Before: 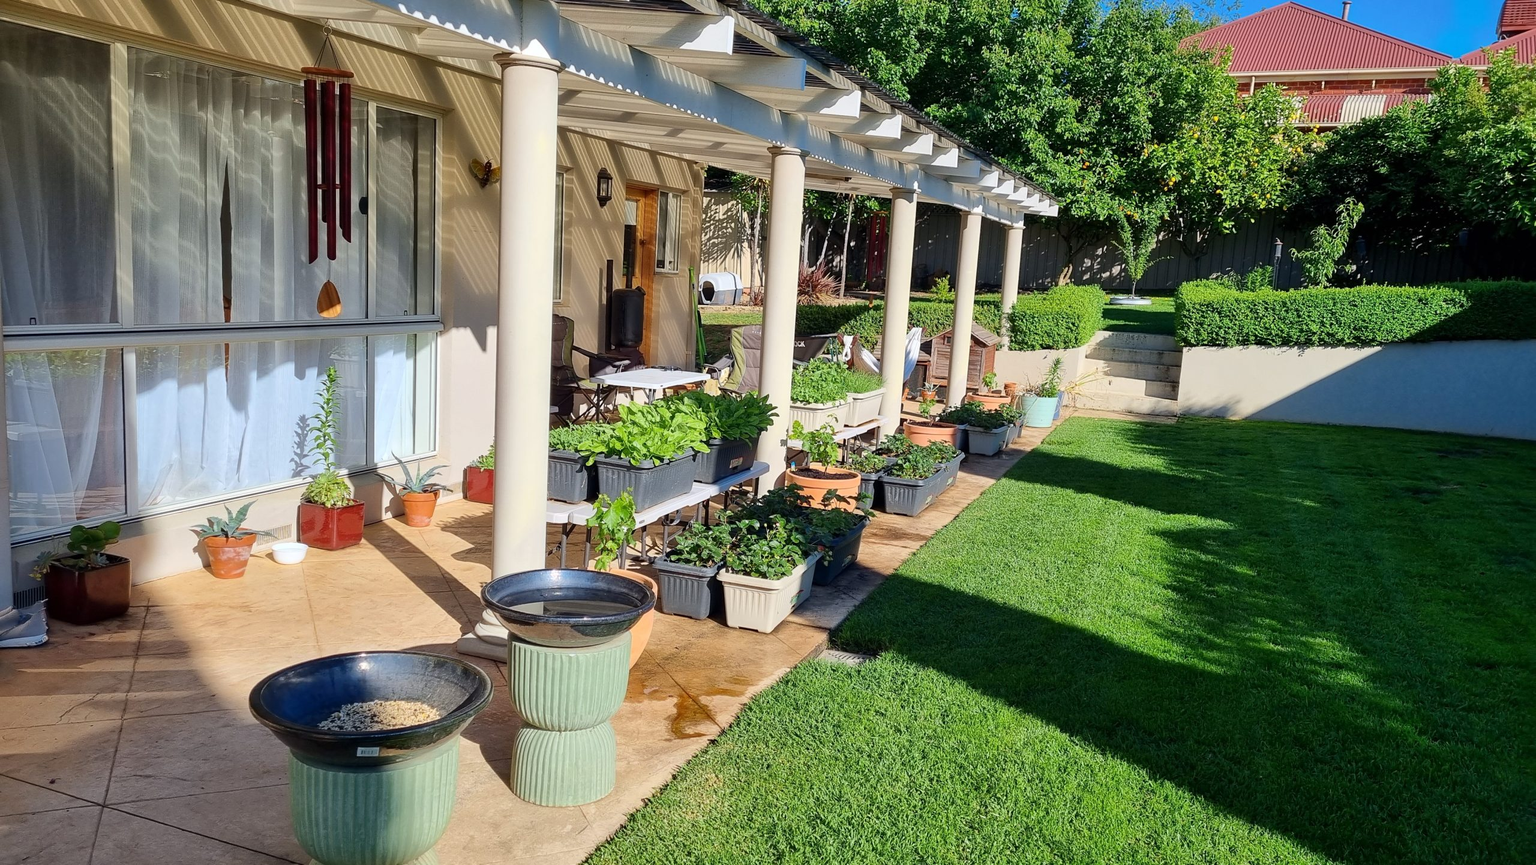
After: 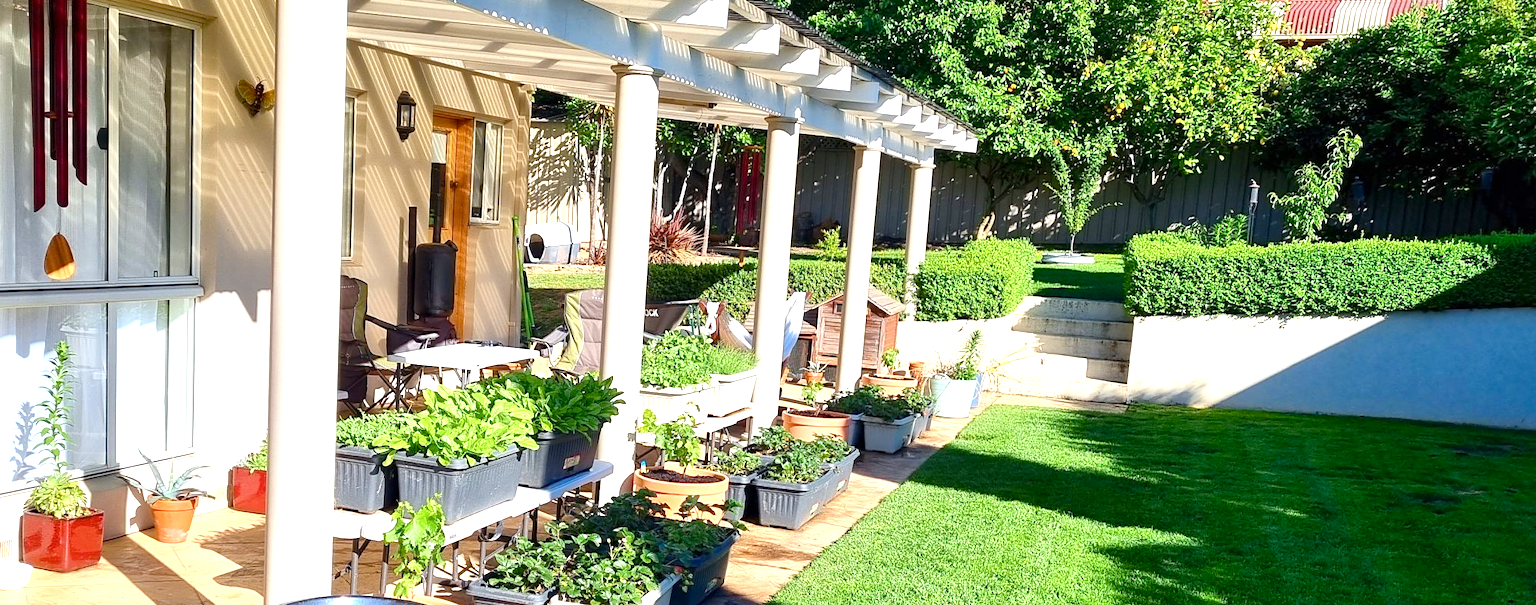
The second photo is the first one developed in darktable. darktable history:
crop: left 18.38%, top 11.092%, right 2.134%, bottom 33.217%
exposure: exposure 1 EV, compensate highlight preservation false
color balance rgb: perceptual saturation grading › global saturation 20%, perceptual saturation grading › highlights -25%, perceptual saturation grading › shadows 25%
